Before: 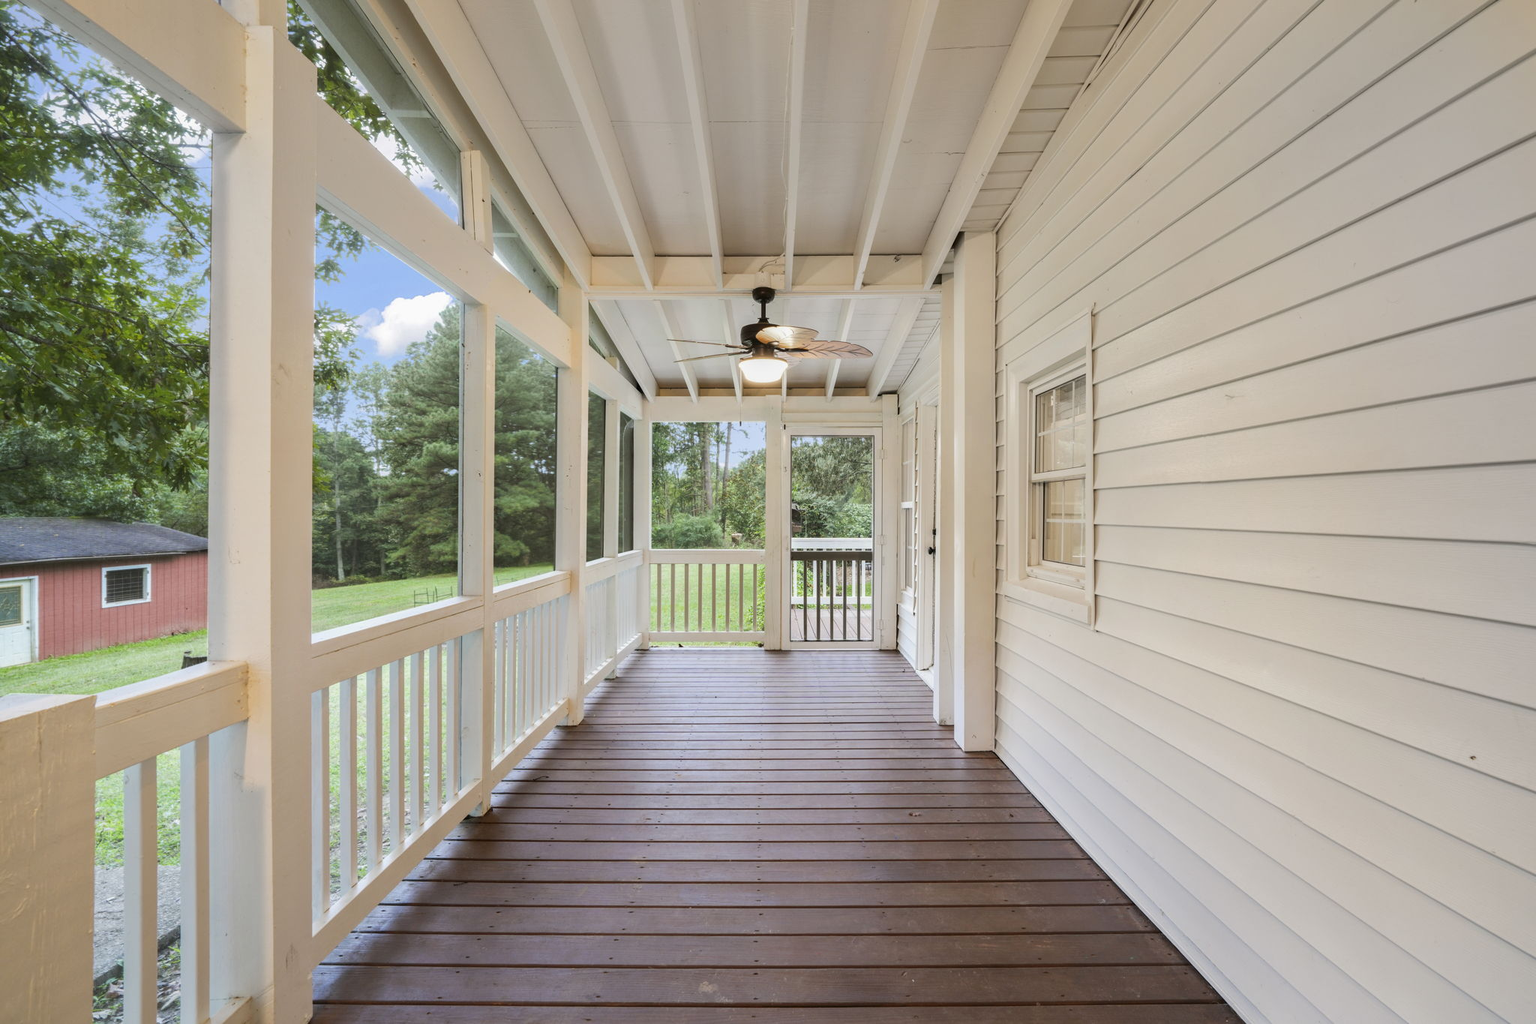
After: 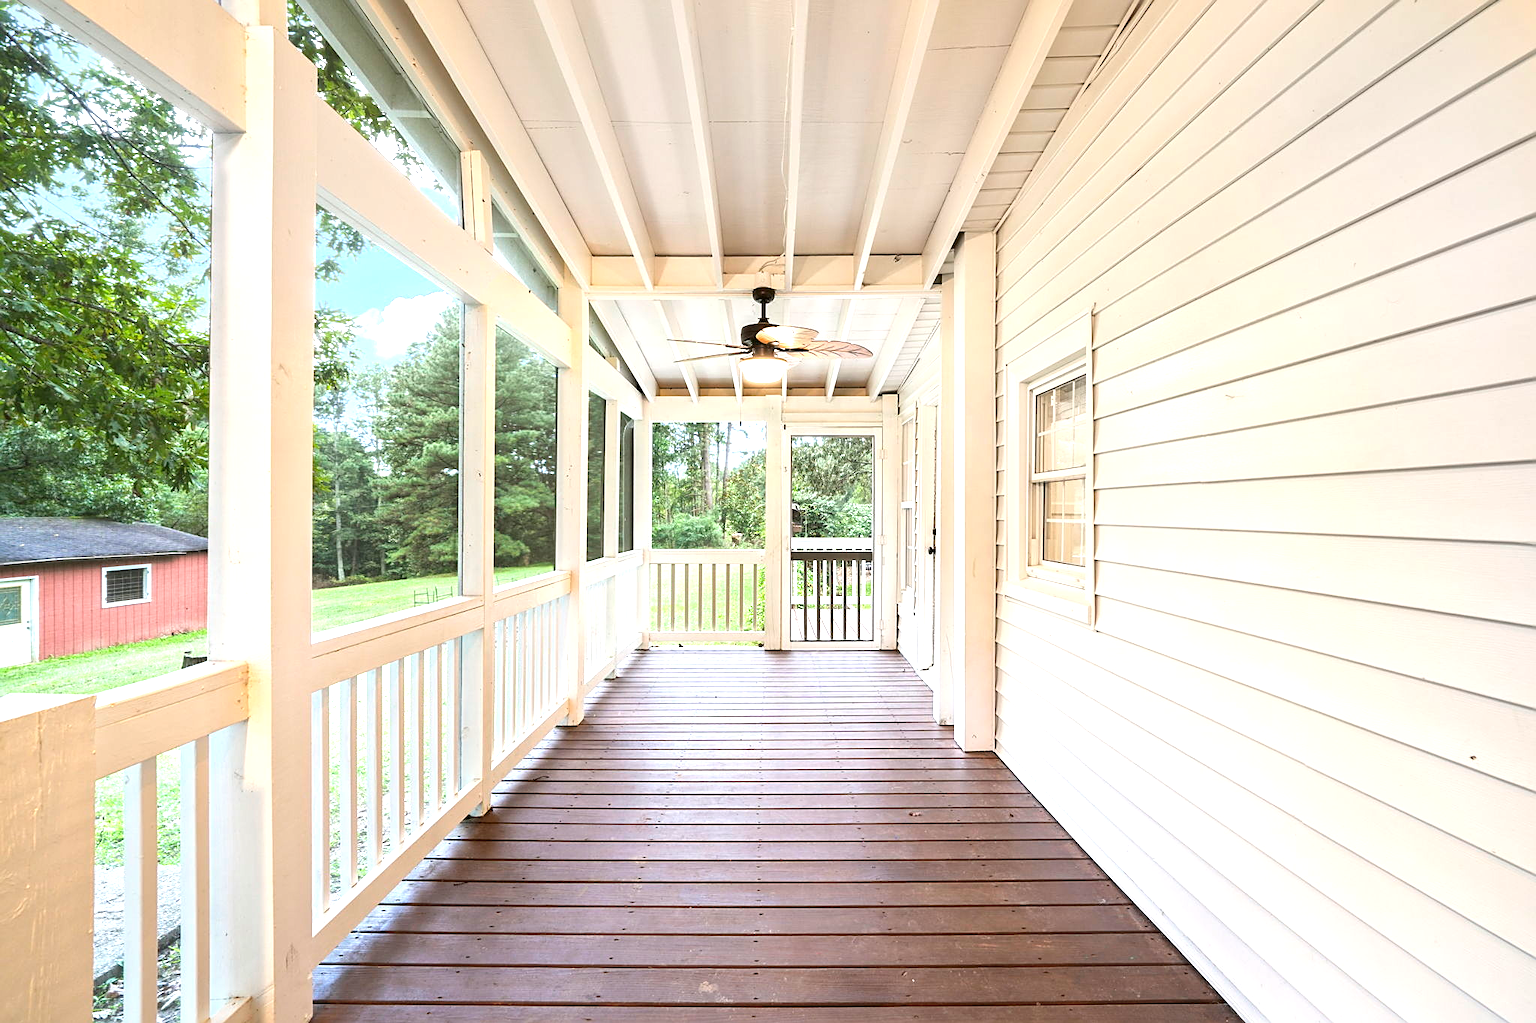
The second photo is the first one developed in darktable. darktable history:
local contrast: mode bilateral grid, contrast 29, coarseness 16, detail 116%, midtone range 0.2
exposure: black level correction 0, exposure 1.001 EV, compensate highlight preservation false
sharpen: on, module defaults
